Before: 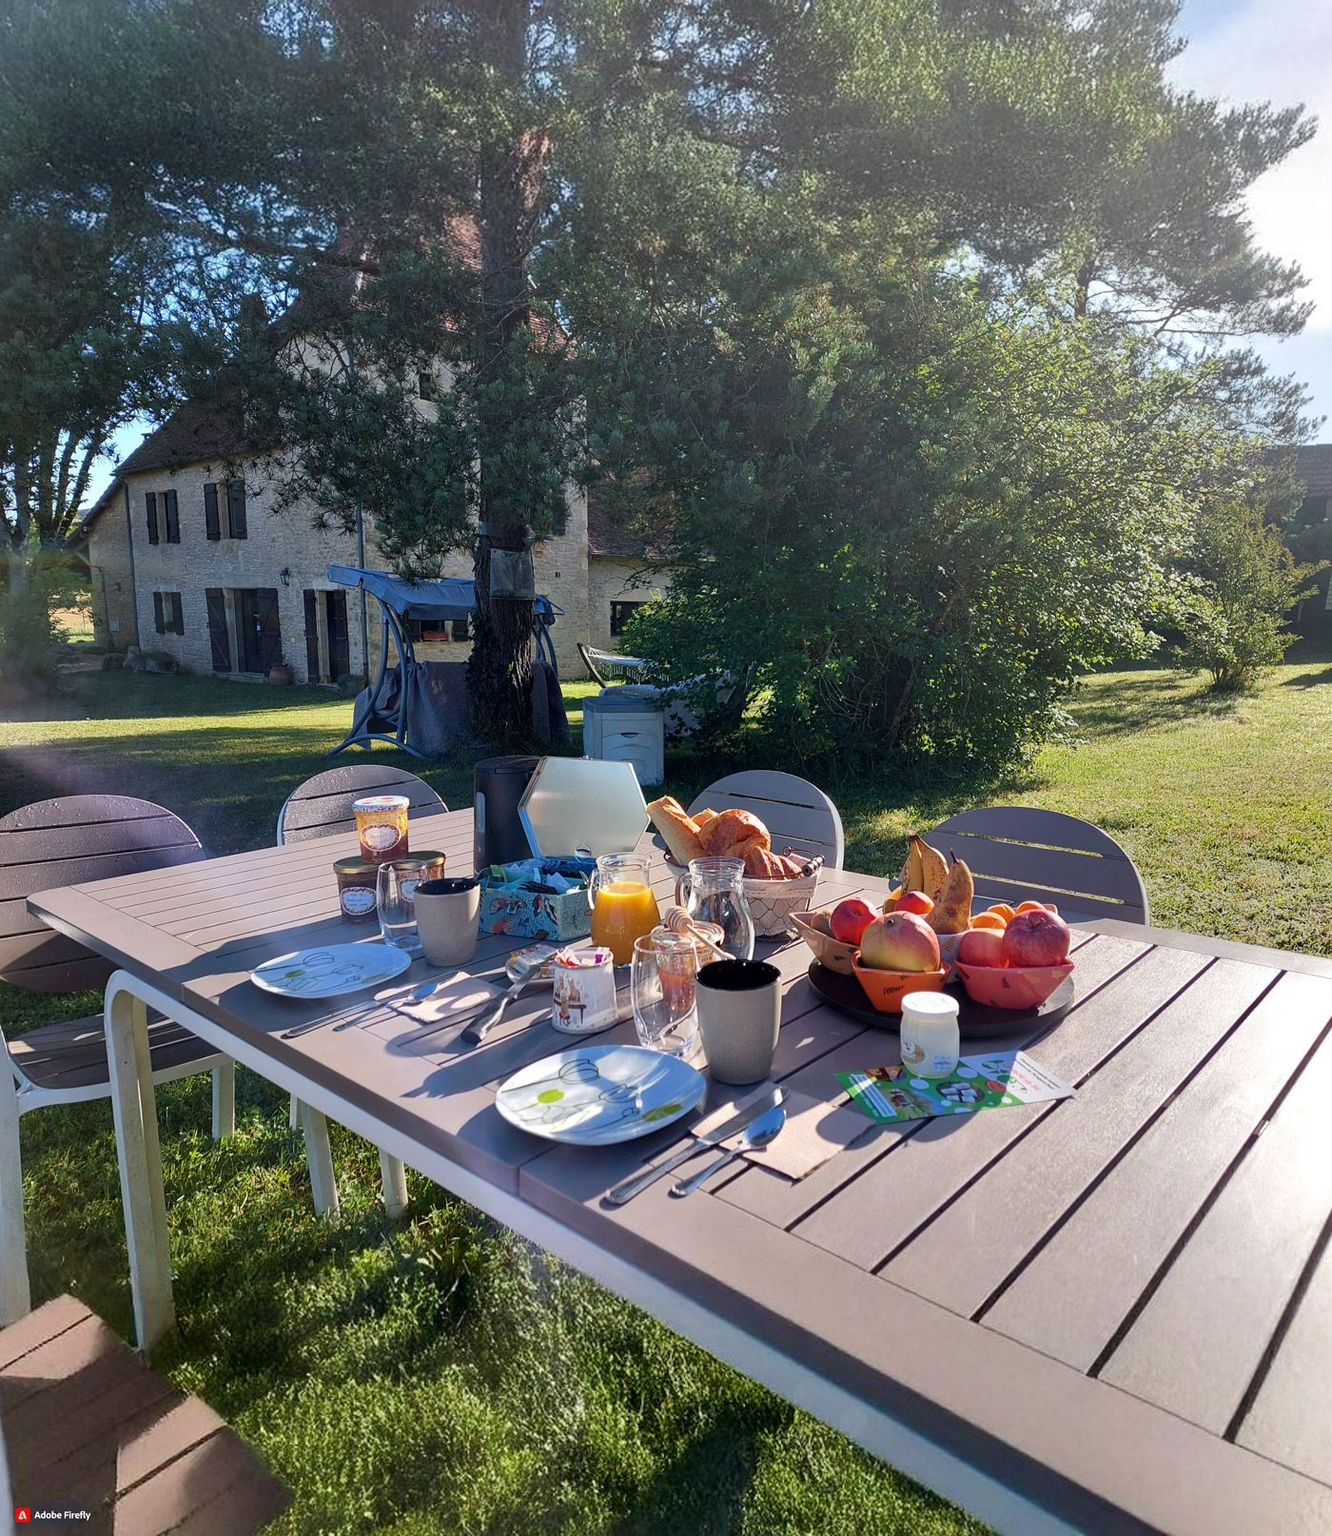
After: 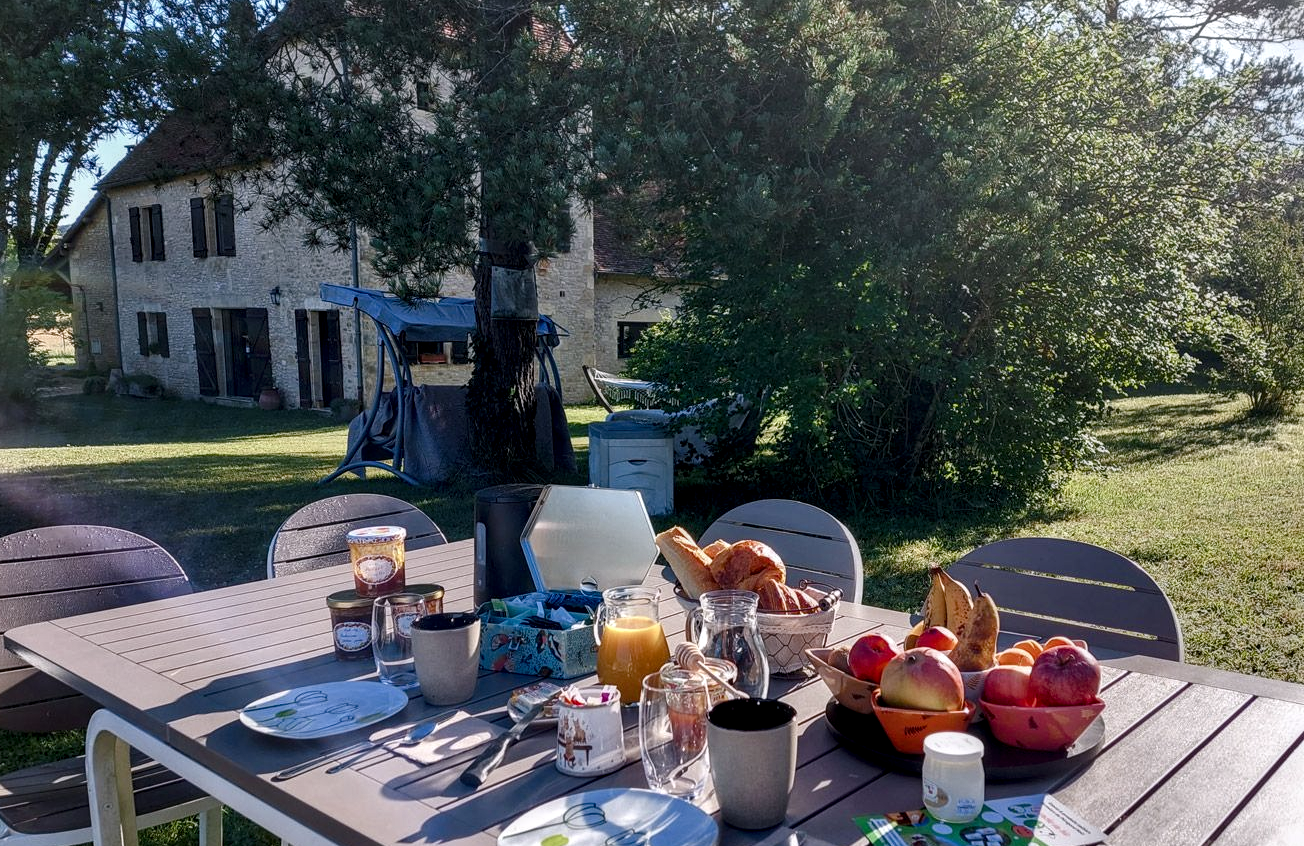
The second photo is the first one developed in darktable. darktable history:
color balance rgb: shadows lift › luminance -10%, shadows lift › chroma 1%, shadows lift › hue 113°, power › luminance -15%, highlights gain › chroma 0.2%, highlights gain › hue 333°, global offset › luminance 0.5%, perceptual saturation grading › global saturation 20%, perceptual saturation grading › highlights -50%, perceptual saturation grading › shadows 25%, contrast -10%
white balance: red 1.004, blue 1.024
local contrast: detail 150%
crop: left 1.744%, top 19.225%, right 5.069%, bottom 28.357%
